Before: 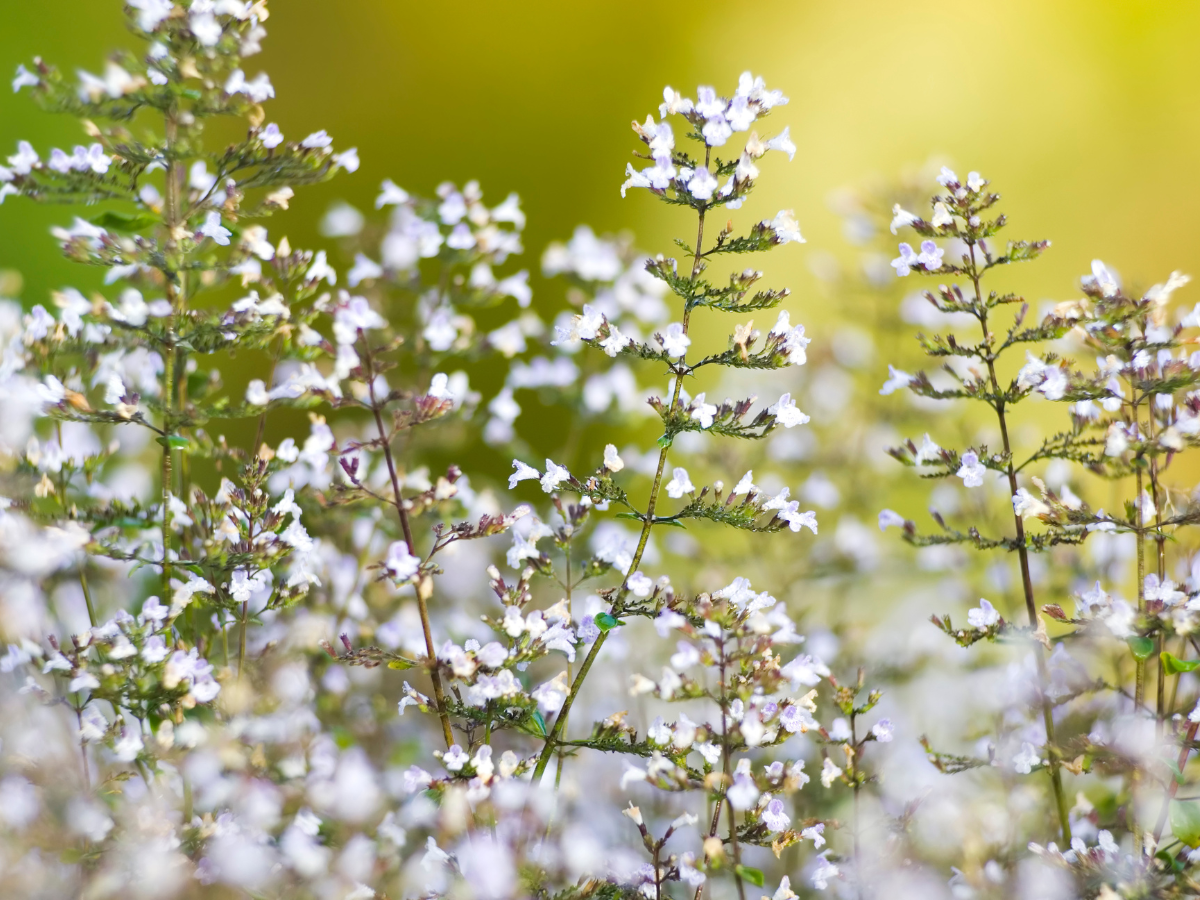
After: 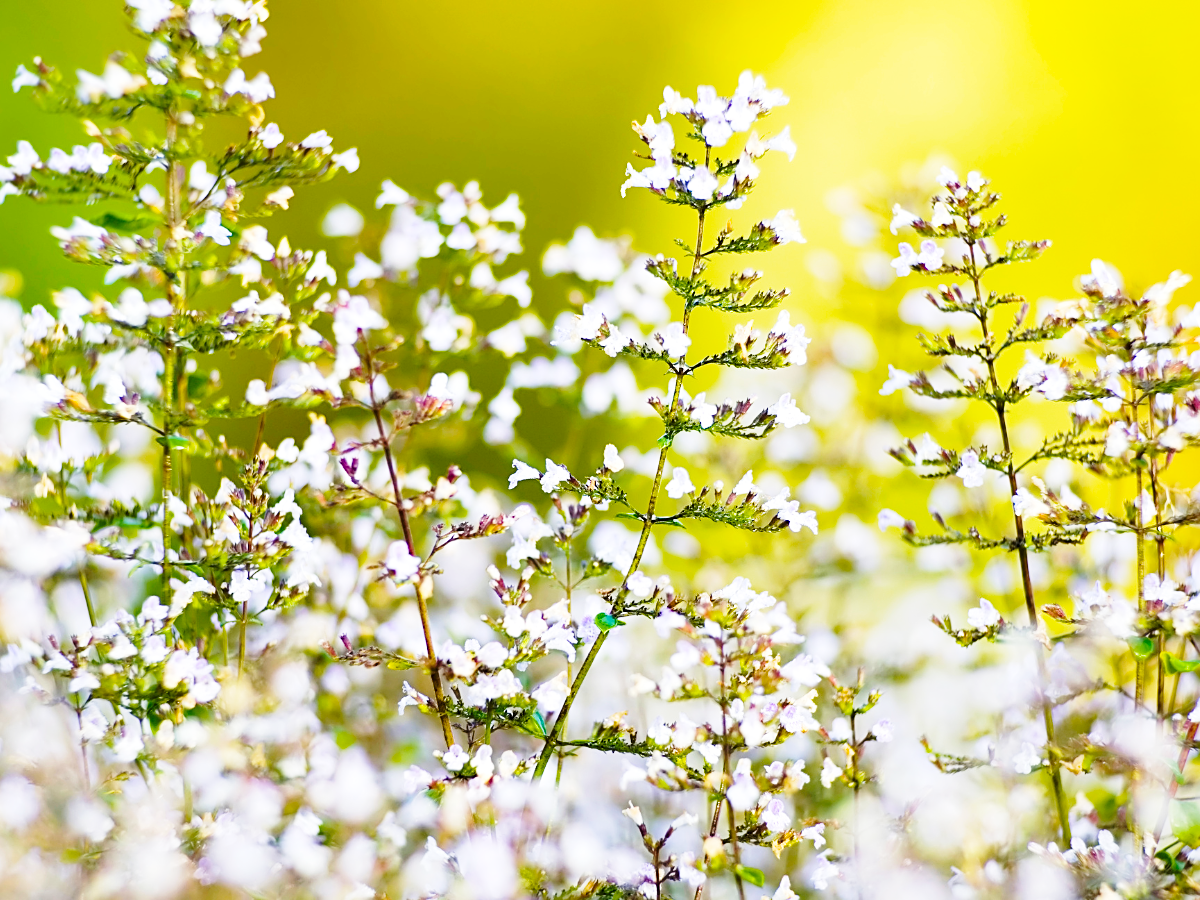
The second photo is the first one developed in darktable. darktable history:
exposure: black level correction 0.01, exposure 0.015 EV, compensate highlight preservation false
base curve: curves: ch0 [(0, 0) (0.028, 0.03) (0.121, 0.232) (0.46, 0.748) (0.859, 0.968) (1, 1)], preserve colors none
color balance rgb: perceptual saturation grading › global saturation 30.052%
sharpen: amount 0.493
